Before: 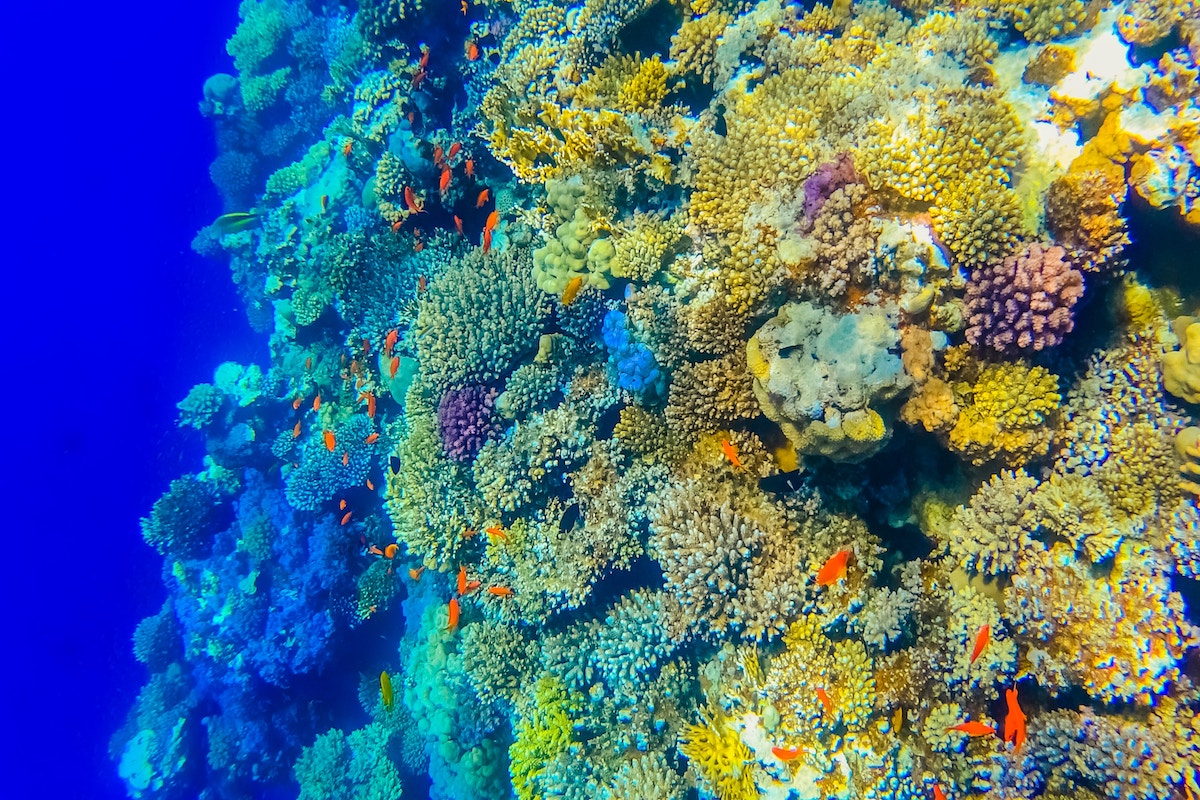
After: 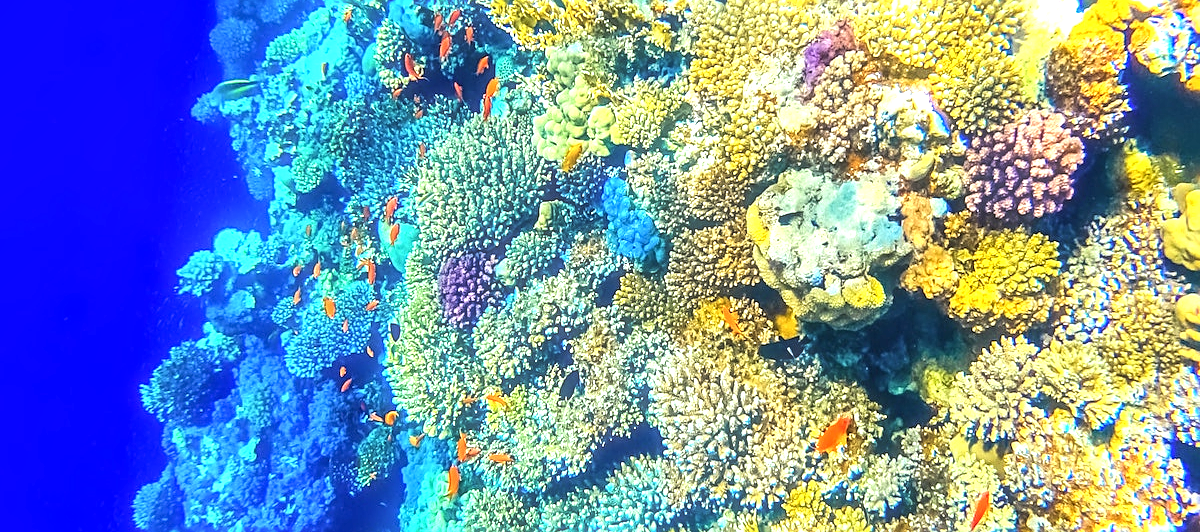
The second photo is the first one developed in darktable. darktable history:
exposure: black level correction 0, exposure 1.1 EV, compensate highlight preservation false
crop: top 16.727%, bottom 16.727%
haze removal: strength -0.05
local contrast: on, module defaults
sharpen: on, module defaults
